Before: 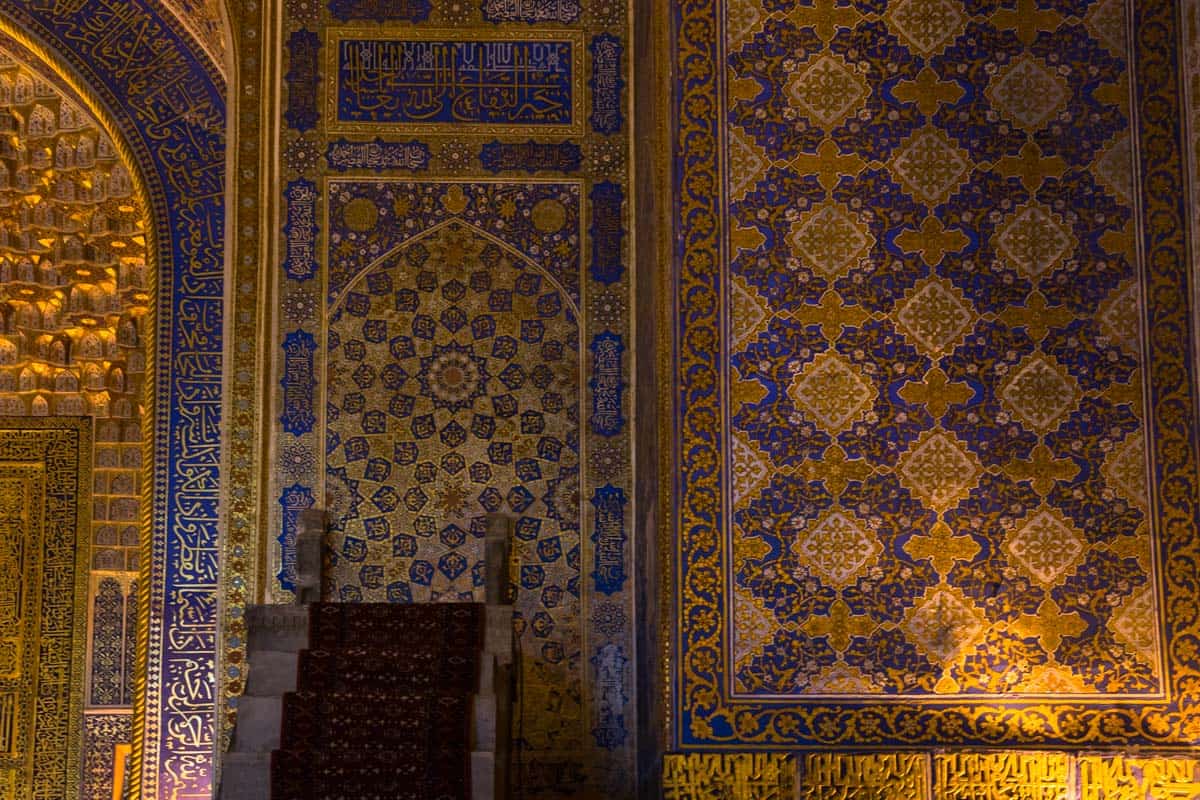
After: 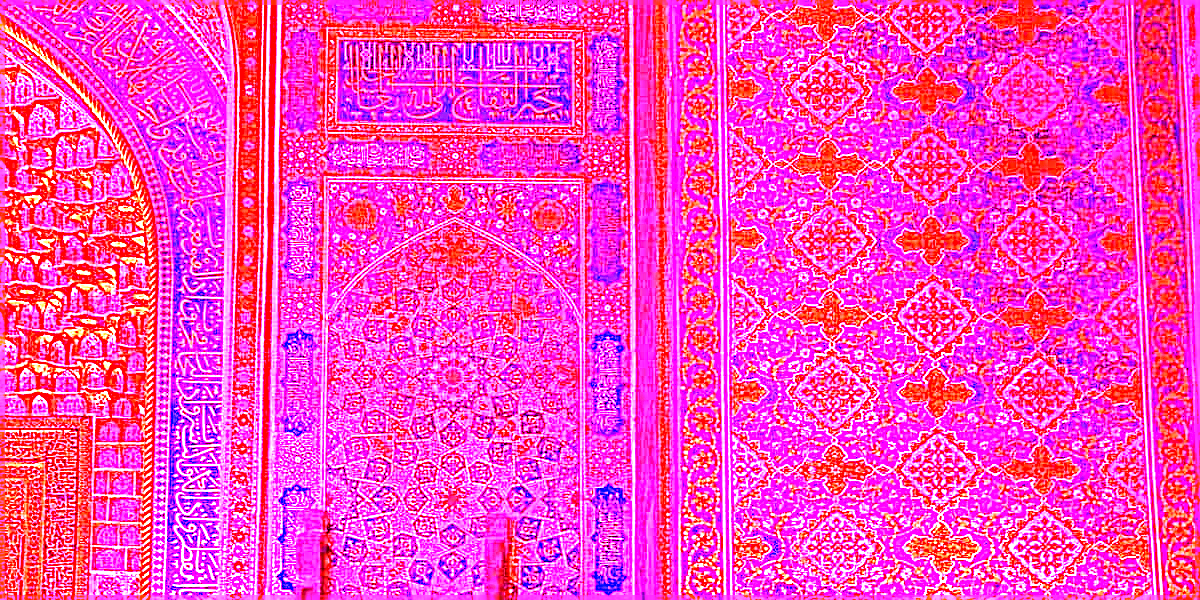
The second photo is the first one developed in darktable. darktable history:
white balance: red 8, blue 8
crop: bottom 24.967%
sharpen: on, module defaults
